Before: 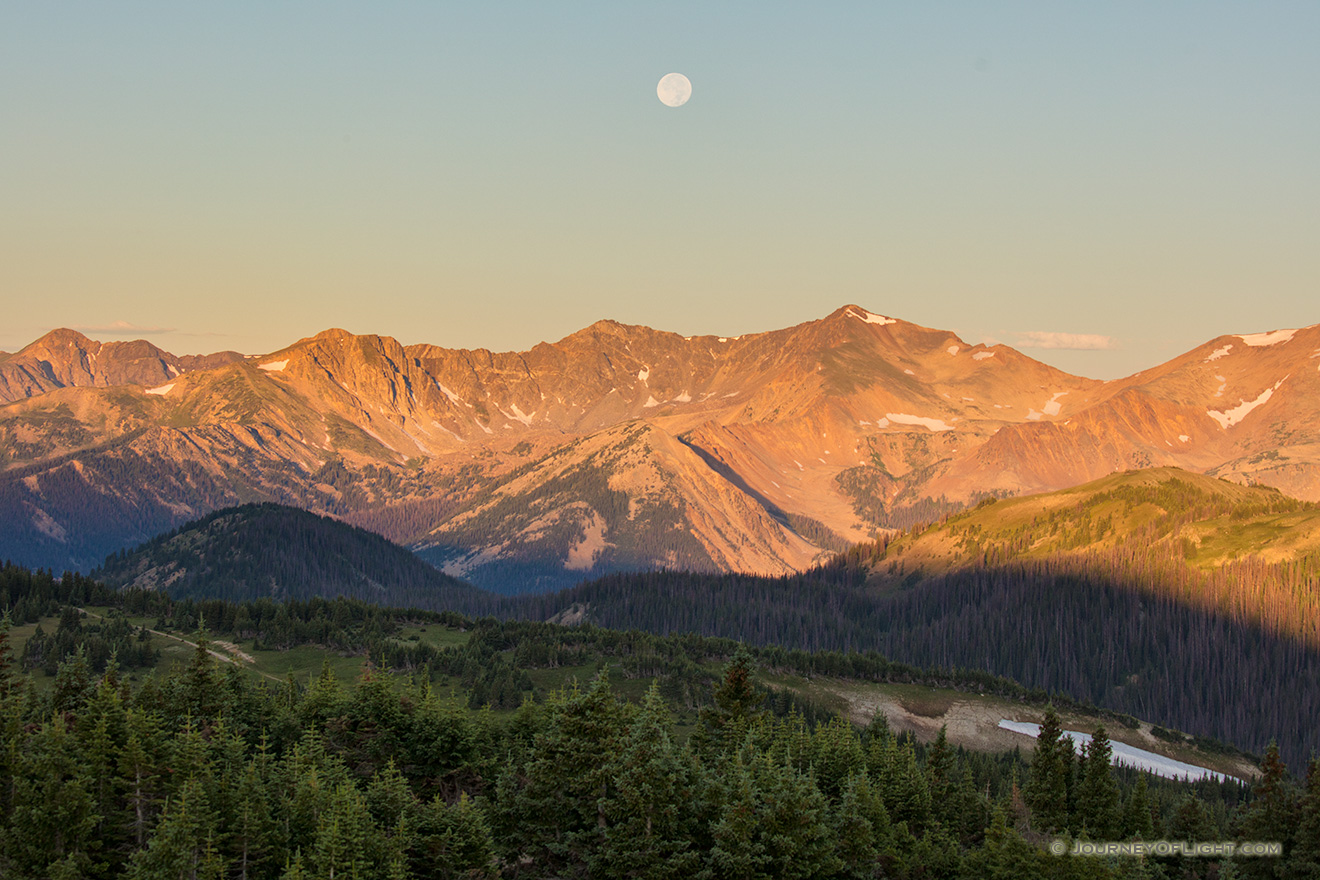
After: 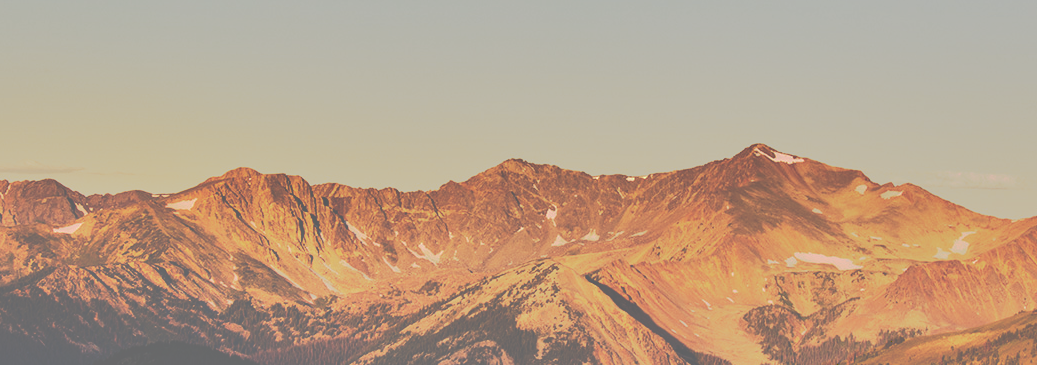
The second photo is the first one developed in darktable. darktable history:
crop: left 7.036%, top 18.398%, right 14.379%, bottom 40.043%
tone curve: curves: ch0 [(0, 0) (0.003, 0.437) (0.011, 0.438) (0.025, 0.441) (0.044, 0.441) (0.069, 0.441) (0.1, 0.444) (0.136, 0.447) (0.177, 0.452) (0.224, 0.457) (0.277, 0.466) (0.335, 0.485) (0.399, 0.514) (0.468, 0.558) (0.543, 0.616) (0.623, 0.686) (0.709, 0.76) (0.801, 0.803) (0.898, 0.825) (1, 1)], preserve colors none
shadows and highlights: soften with gaussian
contrast brightness saturation: contrast 0.2, brightness -0.11, saturation 0.1
